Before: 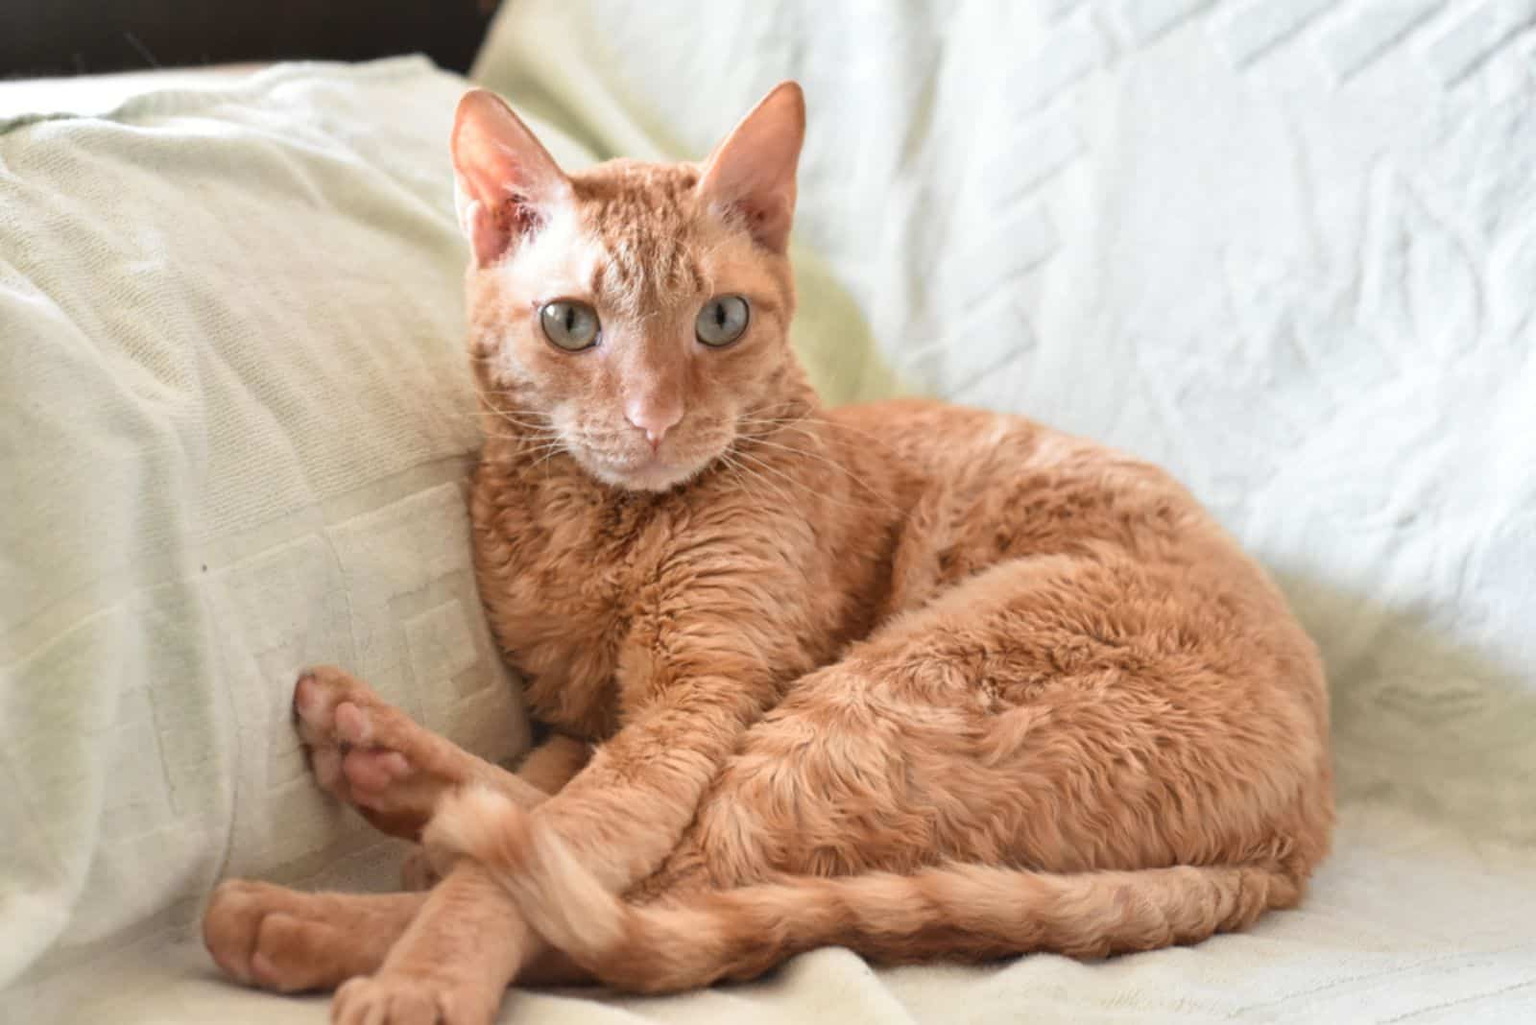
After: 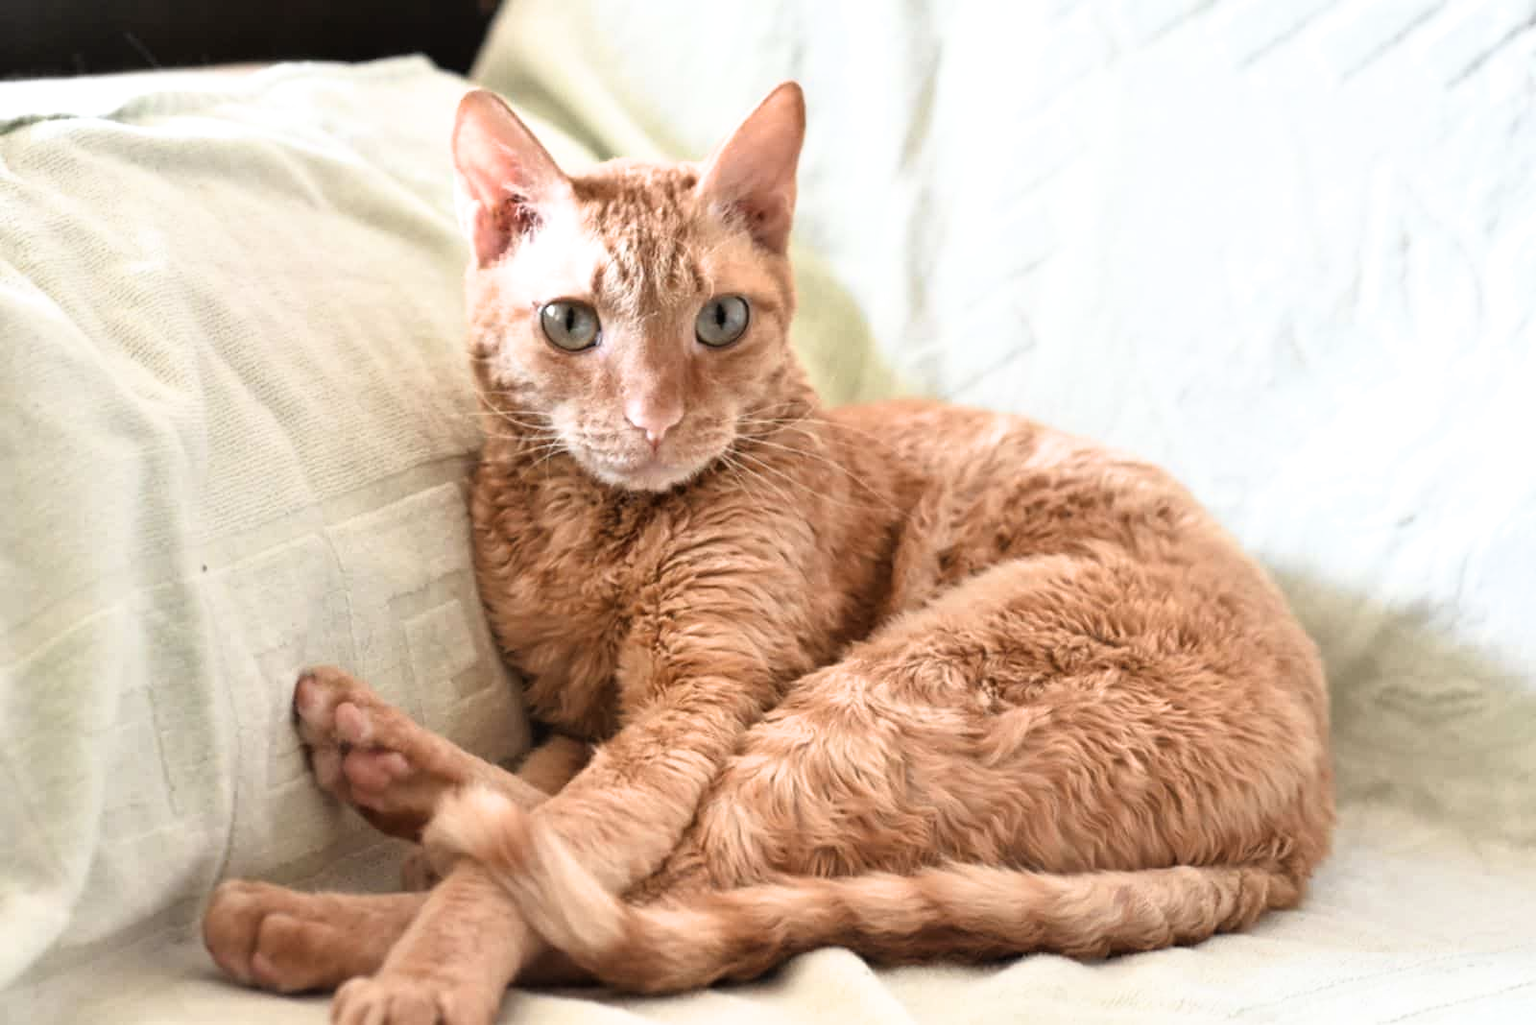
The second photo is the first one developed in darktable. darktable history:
exposure: compensate highlight preservation false
filmic rgb: black relative exposure -9.08 EV, white relative exposure 2.3 EV, hardness 7.49
